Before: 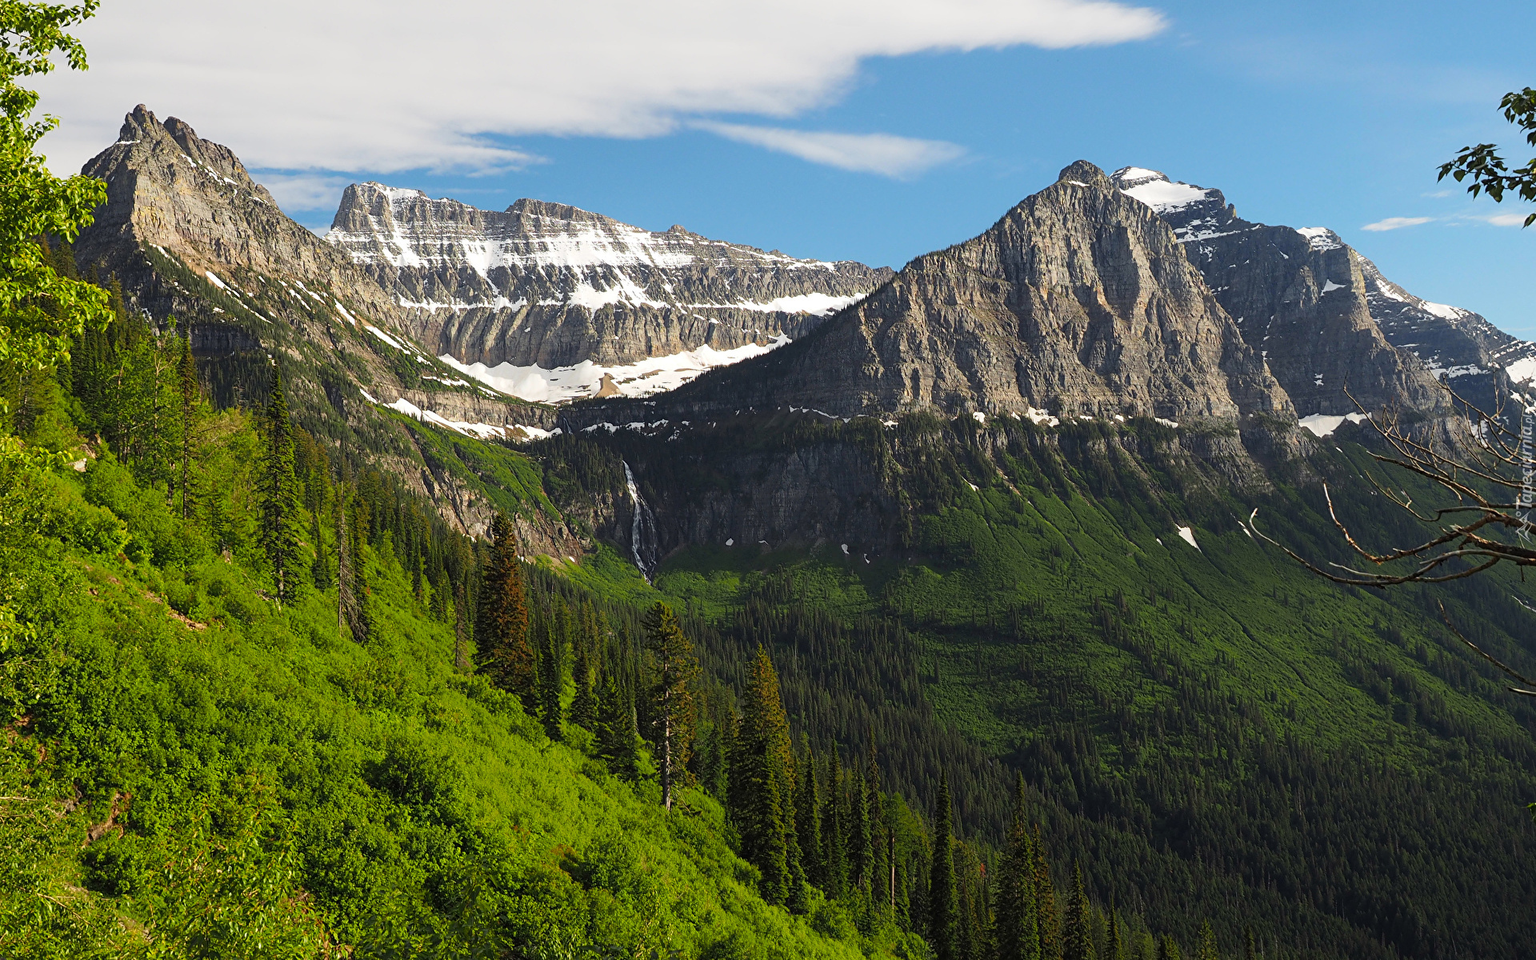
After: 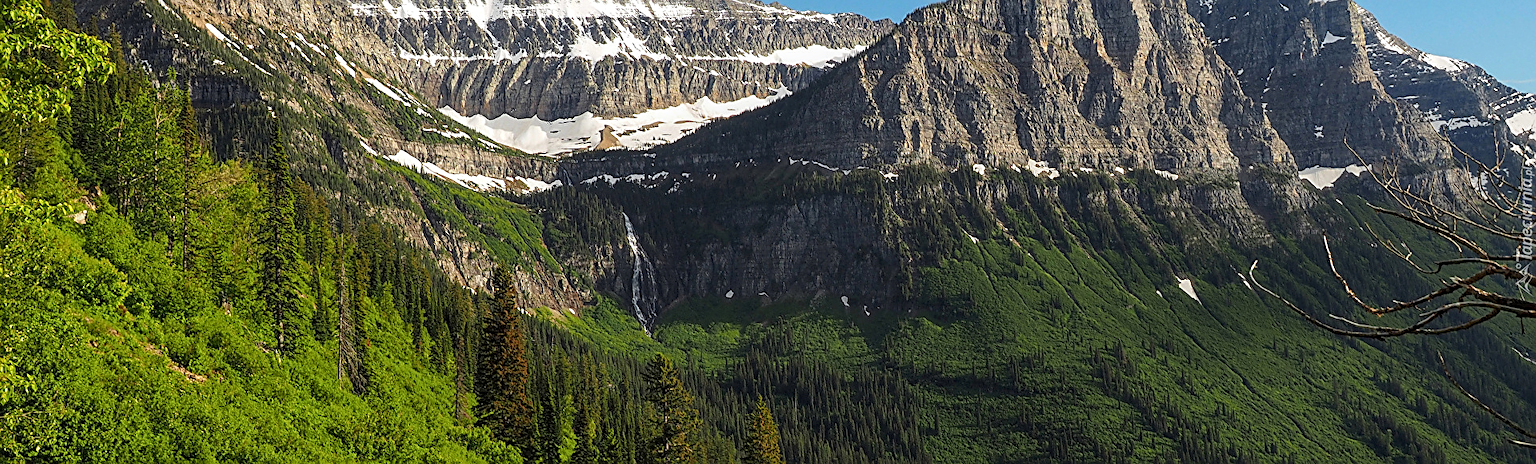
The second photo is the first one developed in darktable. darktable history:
tone equalizer: edges refinement/feathering 500, mask exposure compensation -1.57 EV, preserve details guided filter
sharpen: on, module defaults
crop and rotate: top 25.914%, bottom 25.67%
local contrast: on, module defaults
haze removal: compatibility mode true, adaptive false
